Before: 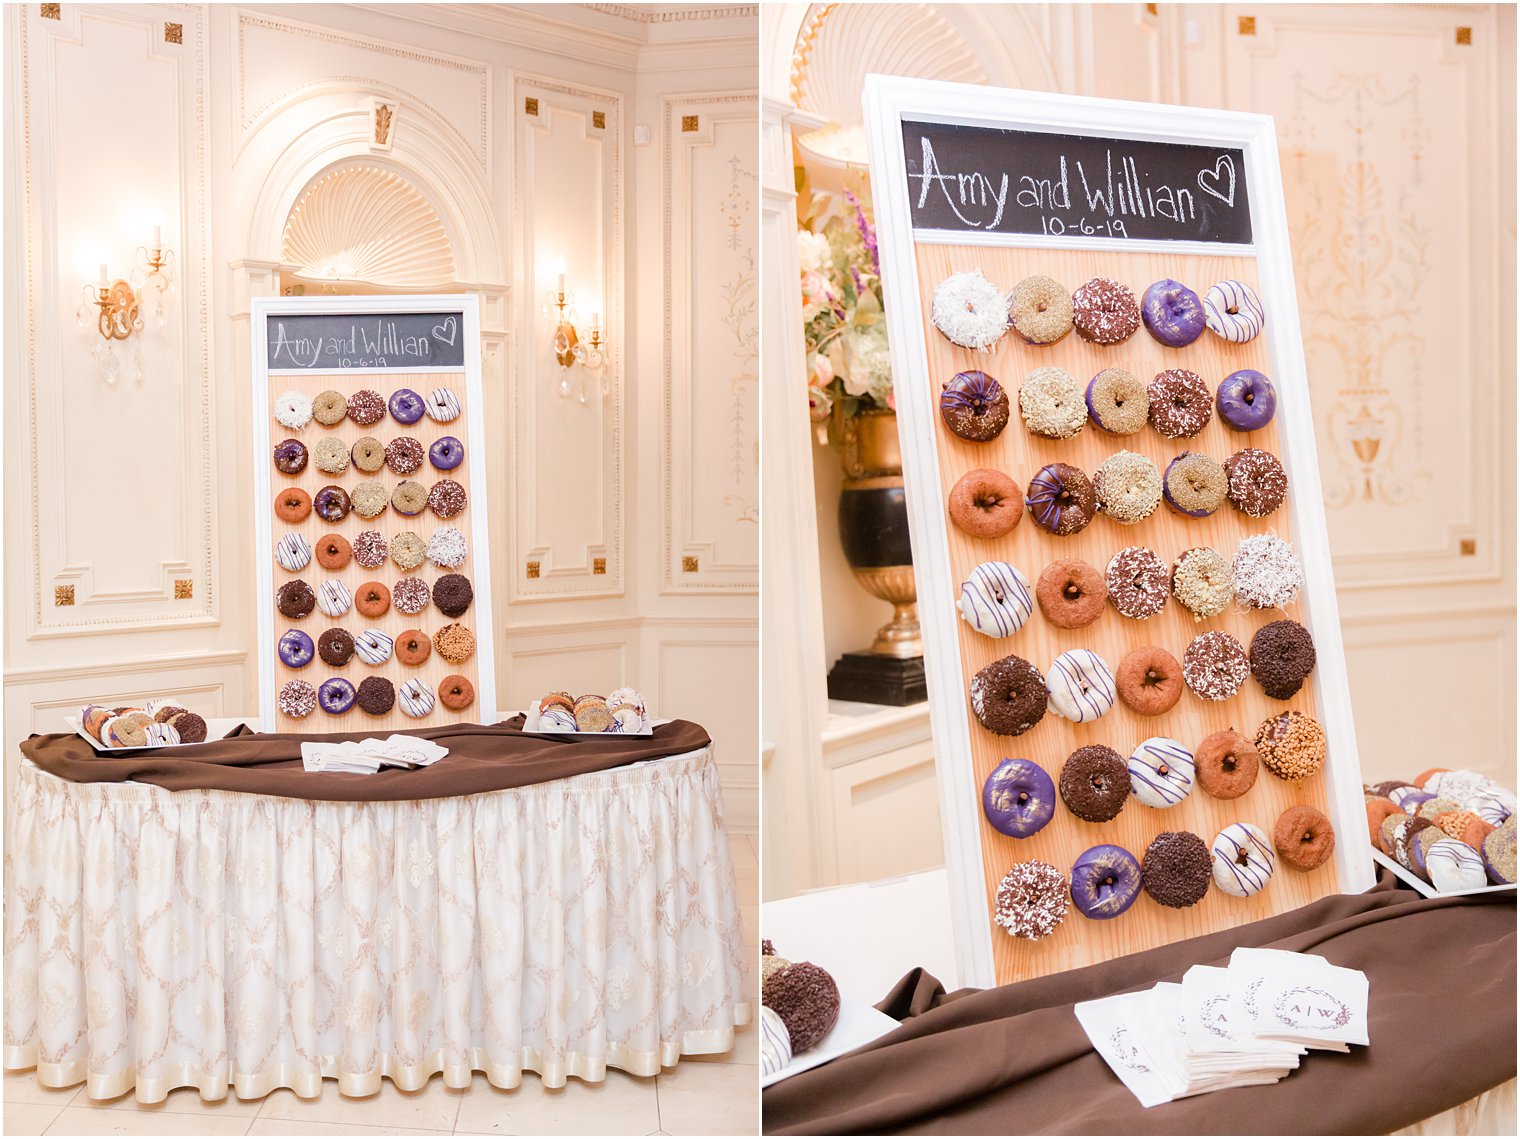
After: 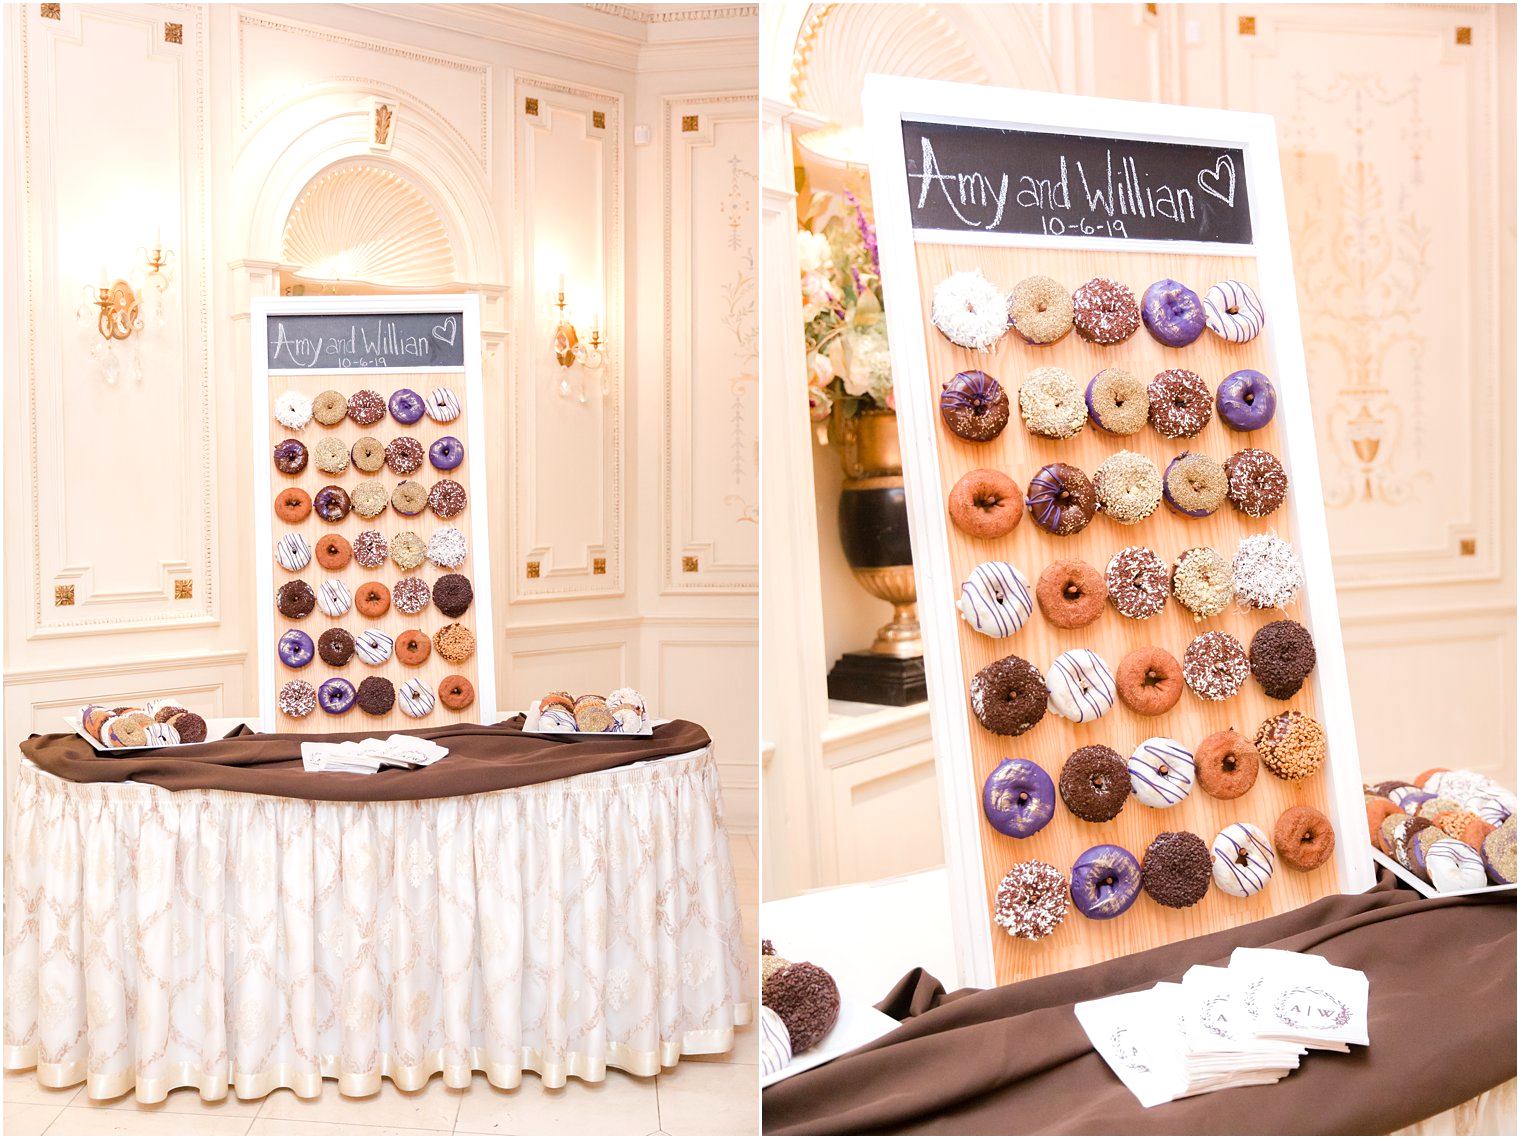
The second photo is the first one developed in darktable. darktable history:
tone equalizer: on, module defaults
exposure: exposure 0.217 EV, compensate highlight preservation false
